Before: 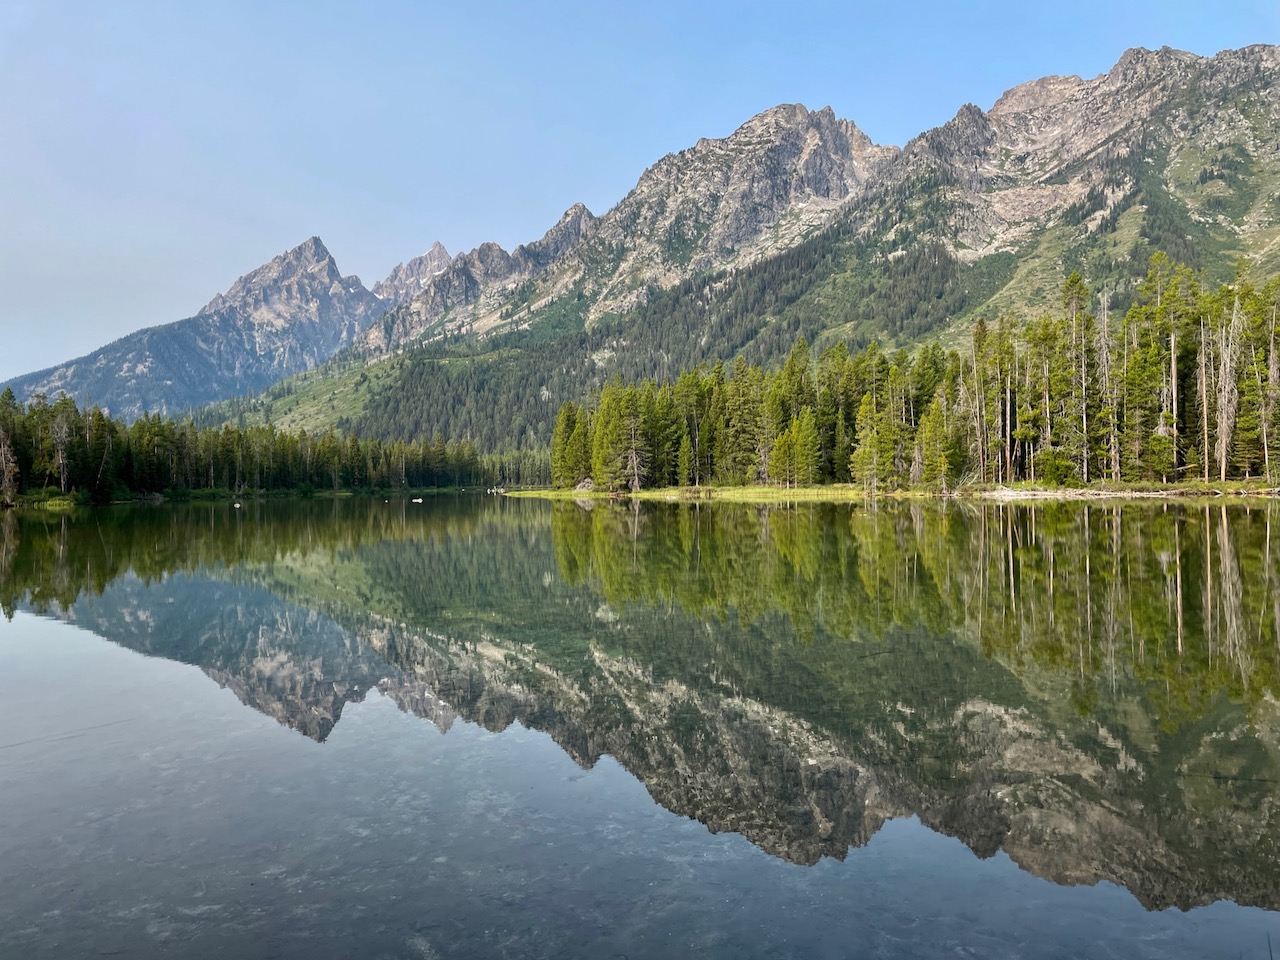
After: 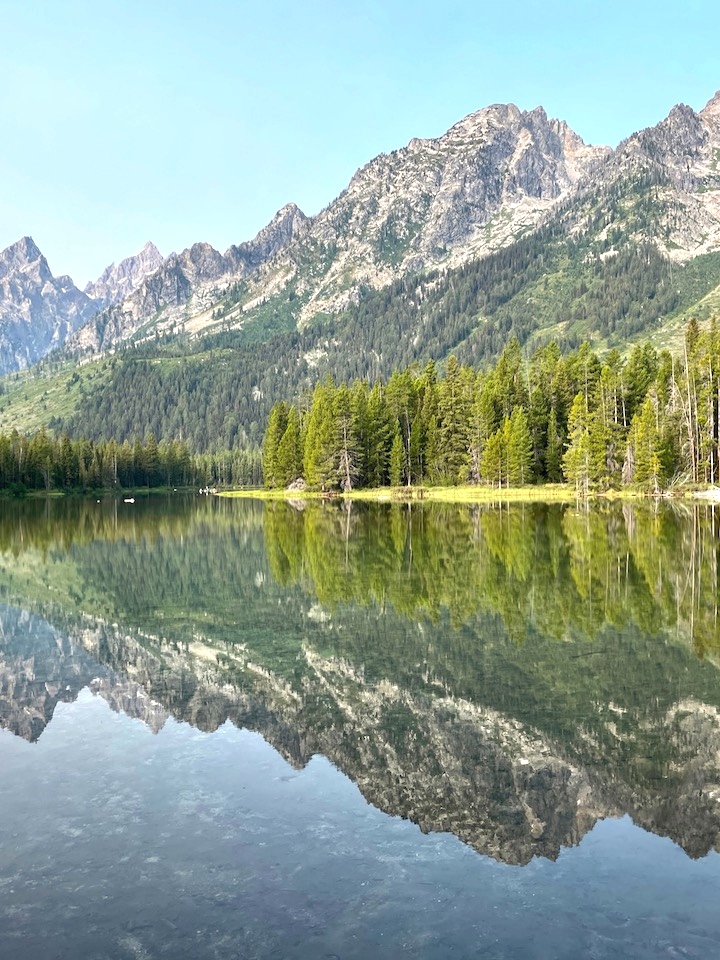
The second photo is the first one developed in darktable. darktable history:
exposure: black level correction 0, exposure 0.7 EV, compensate exposure bias true, compensate highlight preservation false
crop and rotate: left 22.516%, right 21.234%
